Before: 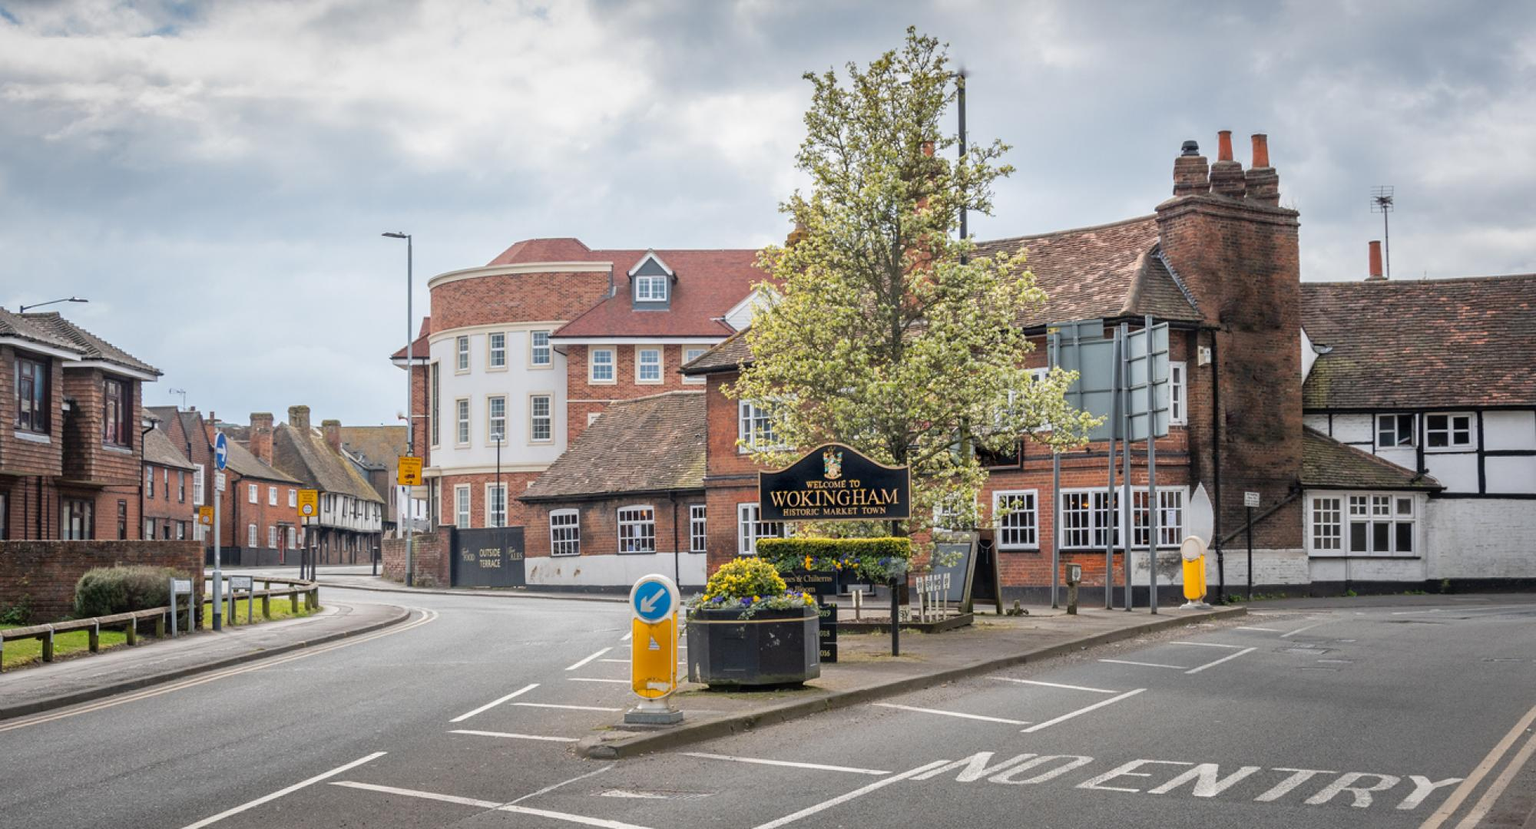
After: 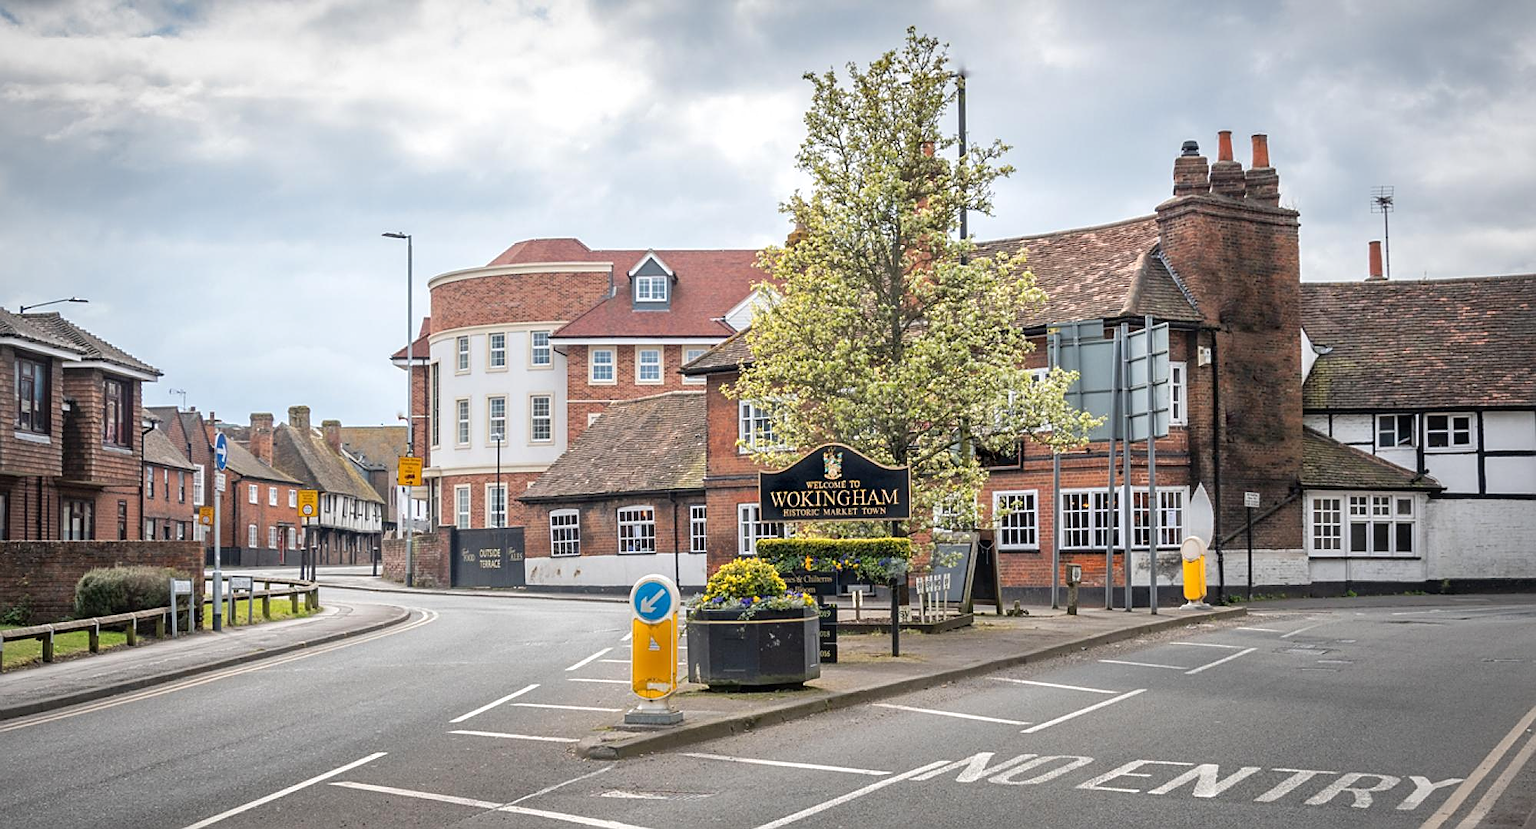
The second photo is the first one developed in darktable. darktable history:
exposure: exposure 0.21 EV, compensate highlight preservation false
tone equalizer: edges refinement/feathering 500, mask exposure compensation -1.57 EV, preserve details no
sharpen: on, module defaults
vignetting: fall-off radius 60.99%, brightness -0.285
